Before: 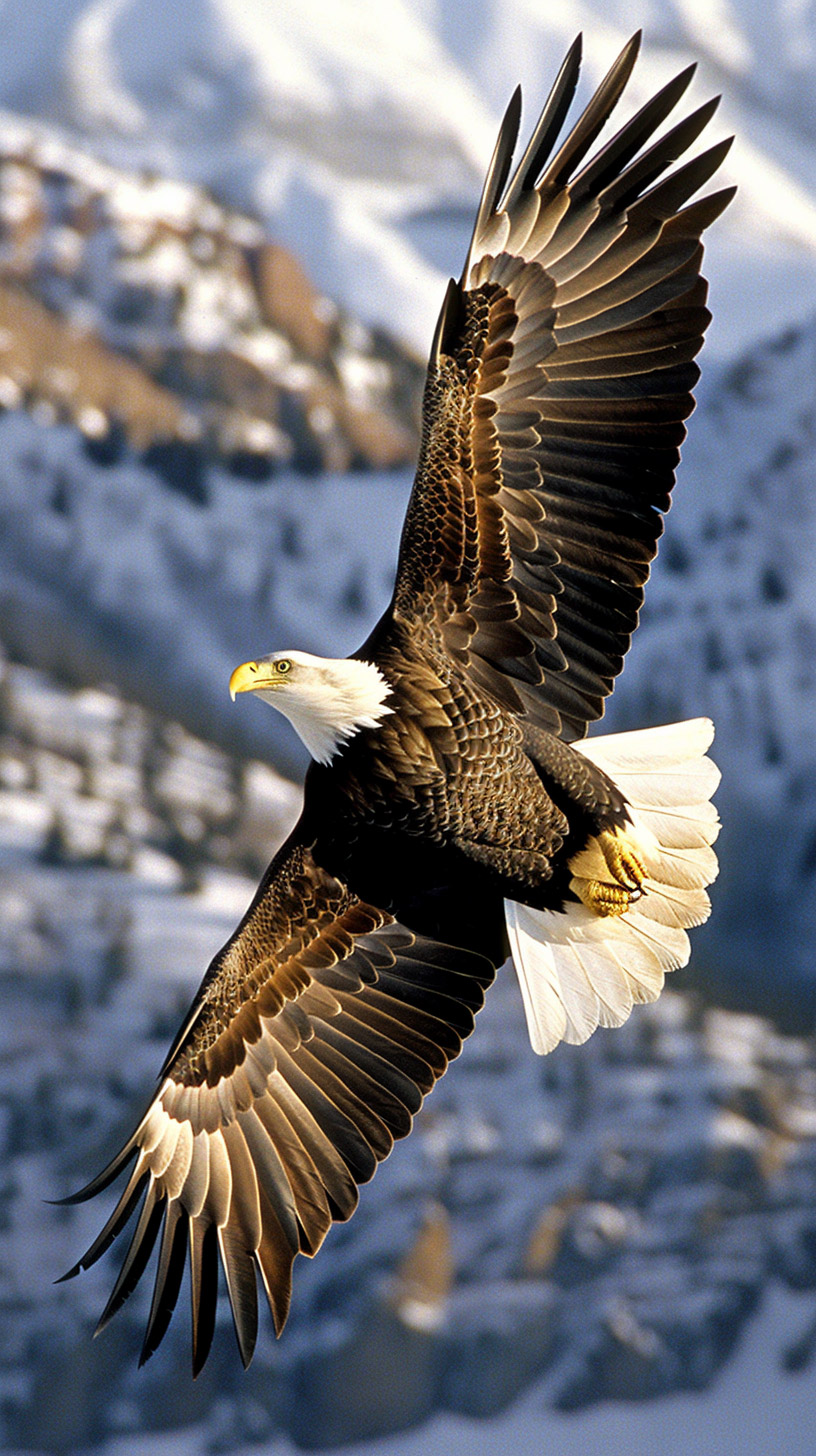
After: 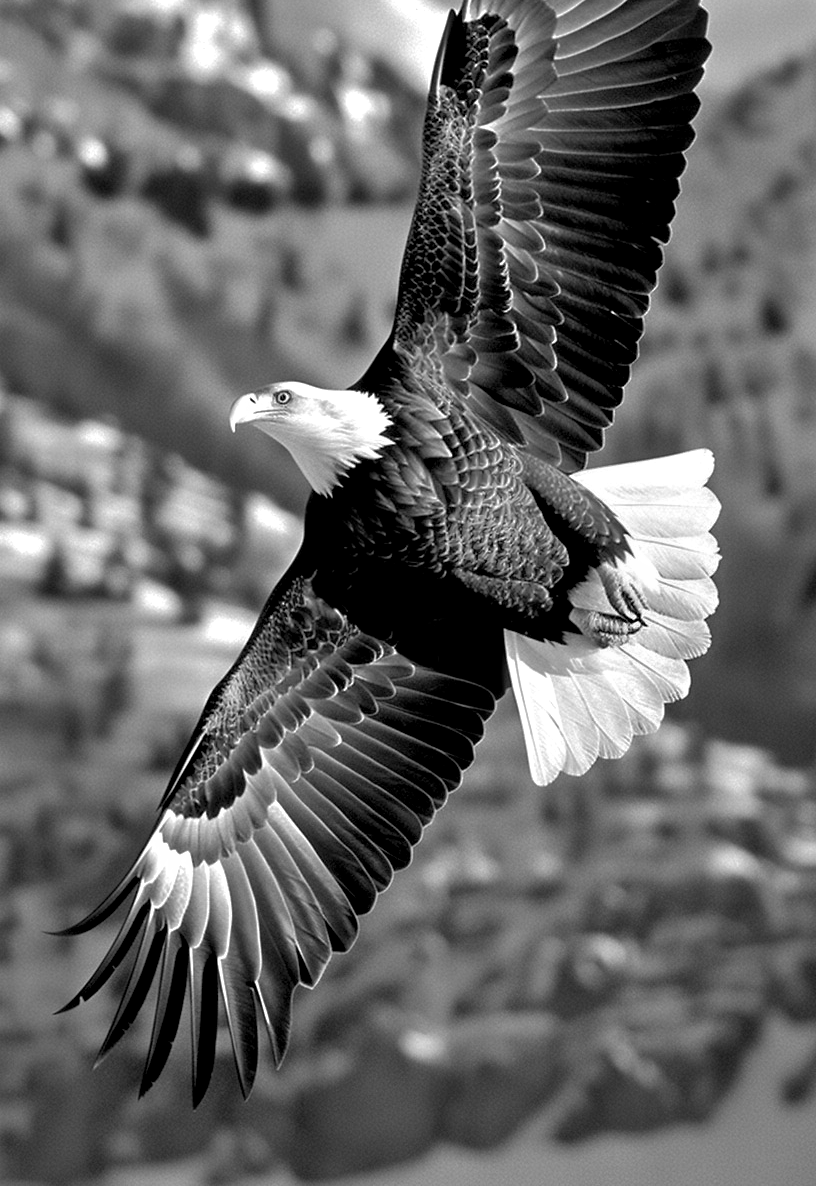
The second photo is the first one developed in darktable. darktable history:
crop and rotate: top 18.507%
monochrome: on, module defaults
contrast equalizer: y [[0.514, 0.573, 0.581, 0.508, 0.5, 0.5], [0.5 ×6], [0.5 ×6], [0 ×6], [0 ×6]]
shadows and highlights: on, module defaults
